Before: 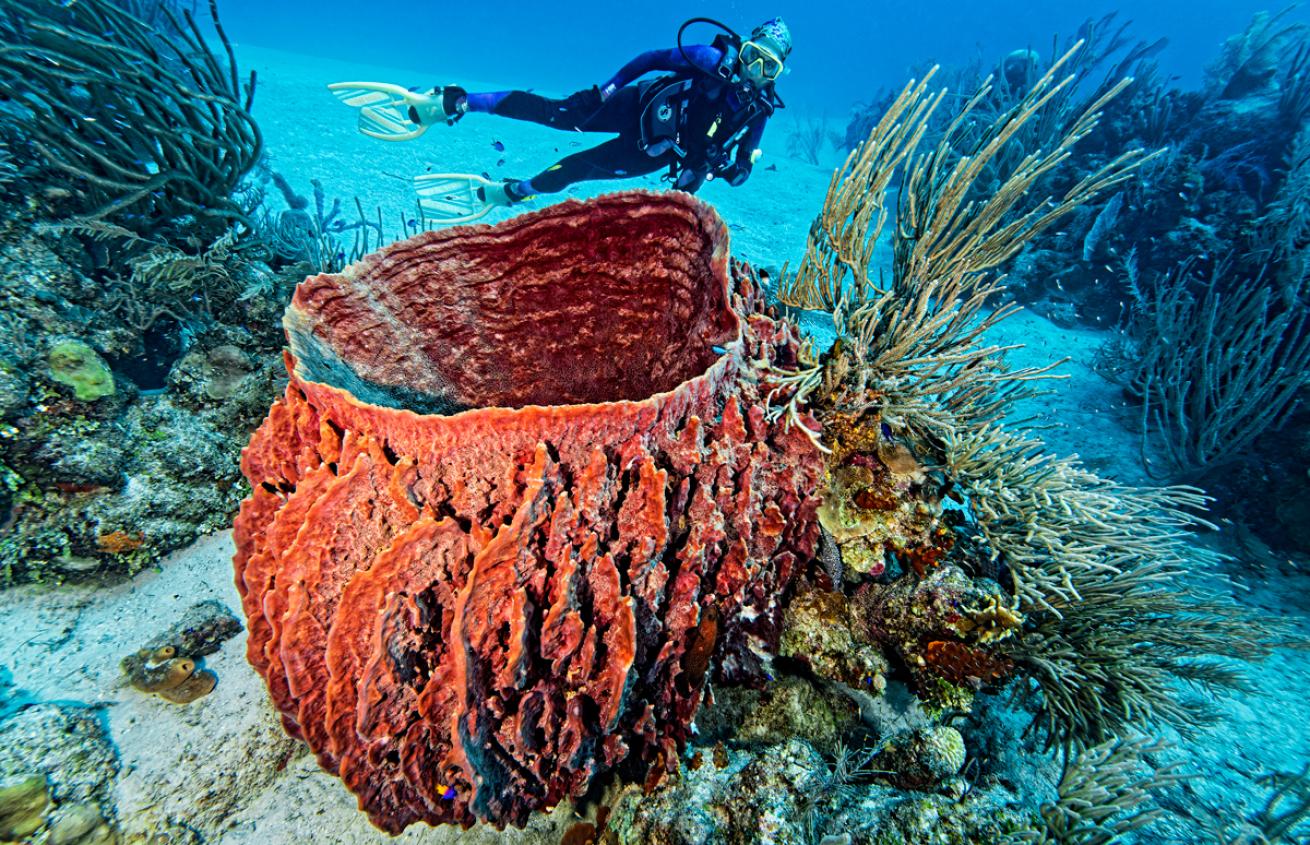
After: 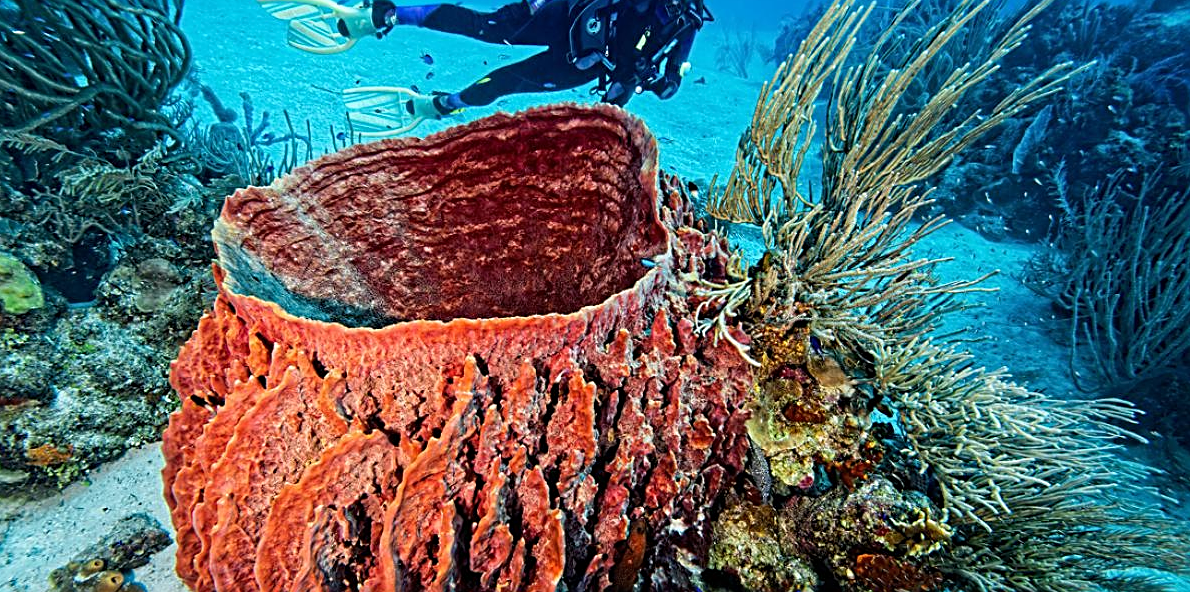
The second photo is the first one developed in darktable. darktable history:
crop: left 5.483%, top 10.363%, right 3.619%, bottom 19.517%
sharpen: on, module defaults
